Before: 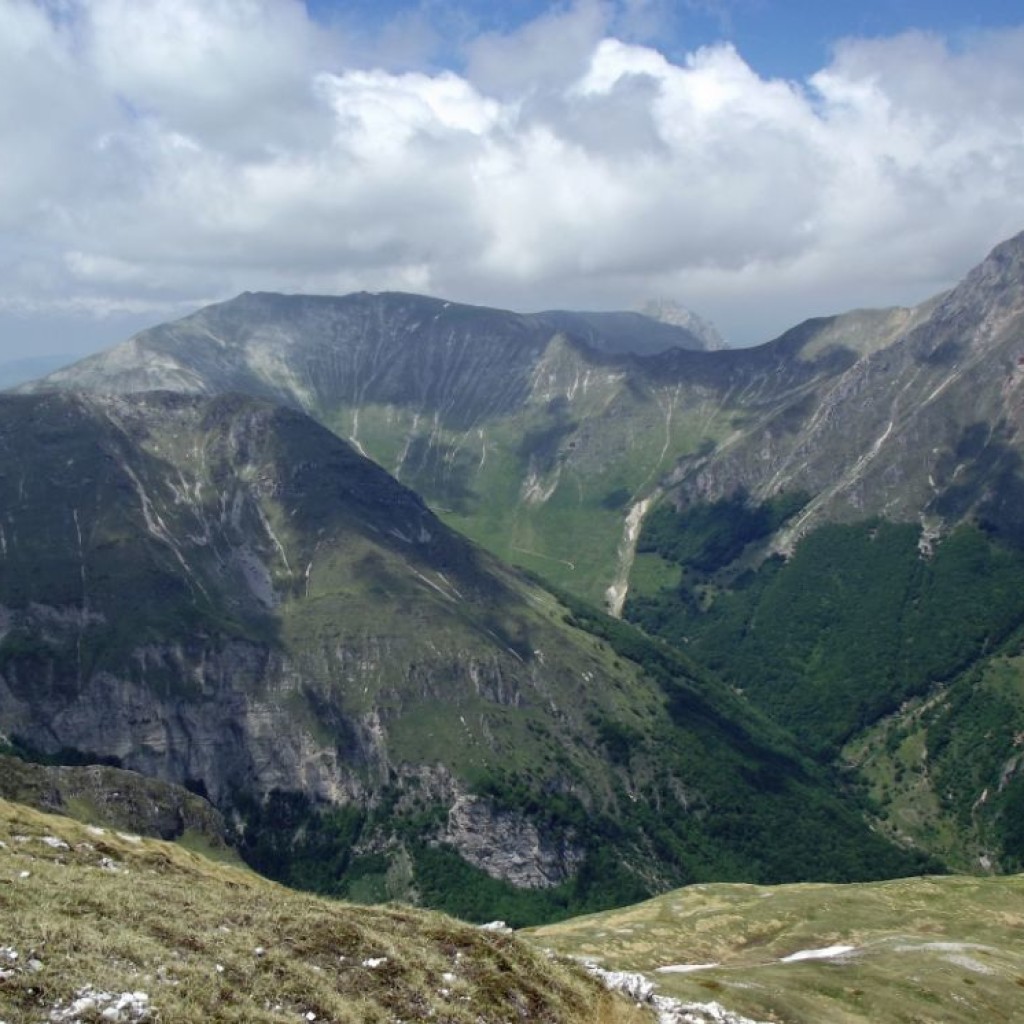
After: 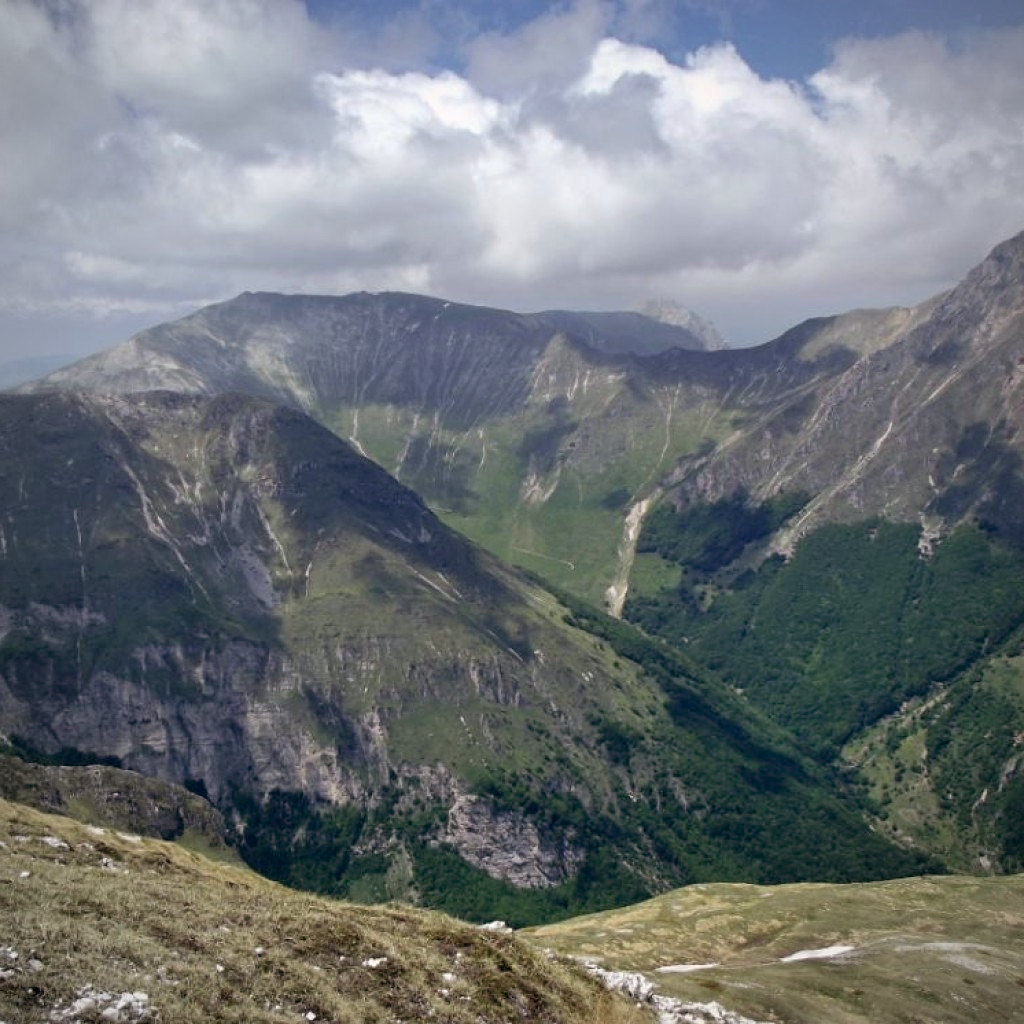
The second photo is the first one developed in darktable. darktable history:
shadows and highlights: shadows 49, highlights -41, soften with gaussian
sharpen: amount 0.2
vignetting: fall-off radius 81.94%
color balance: lift [0.998, 0.998, 1.001, 1.002], gamma [0.995, 1.025, 0.992, 0.975], gain [0.995, 1.02, 0.997, 0.98]
